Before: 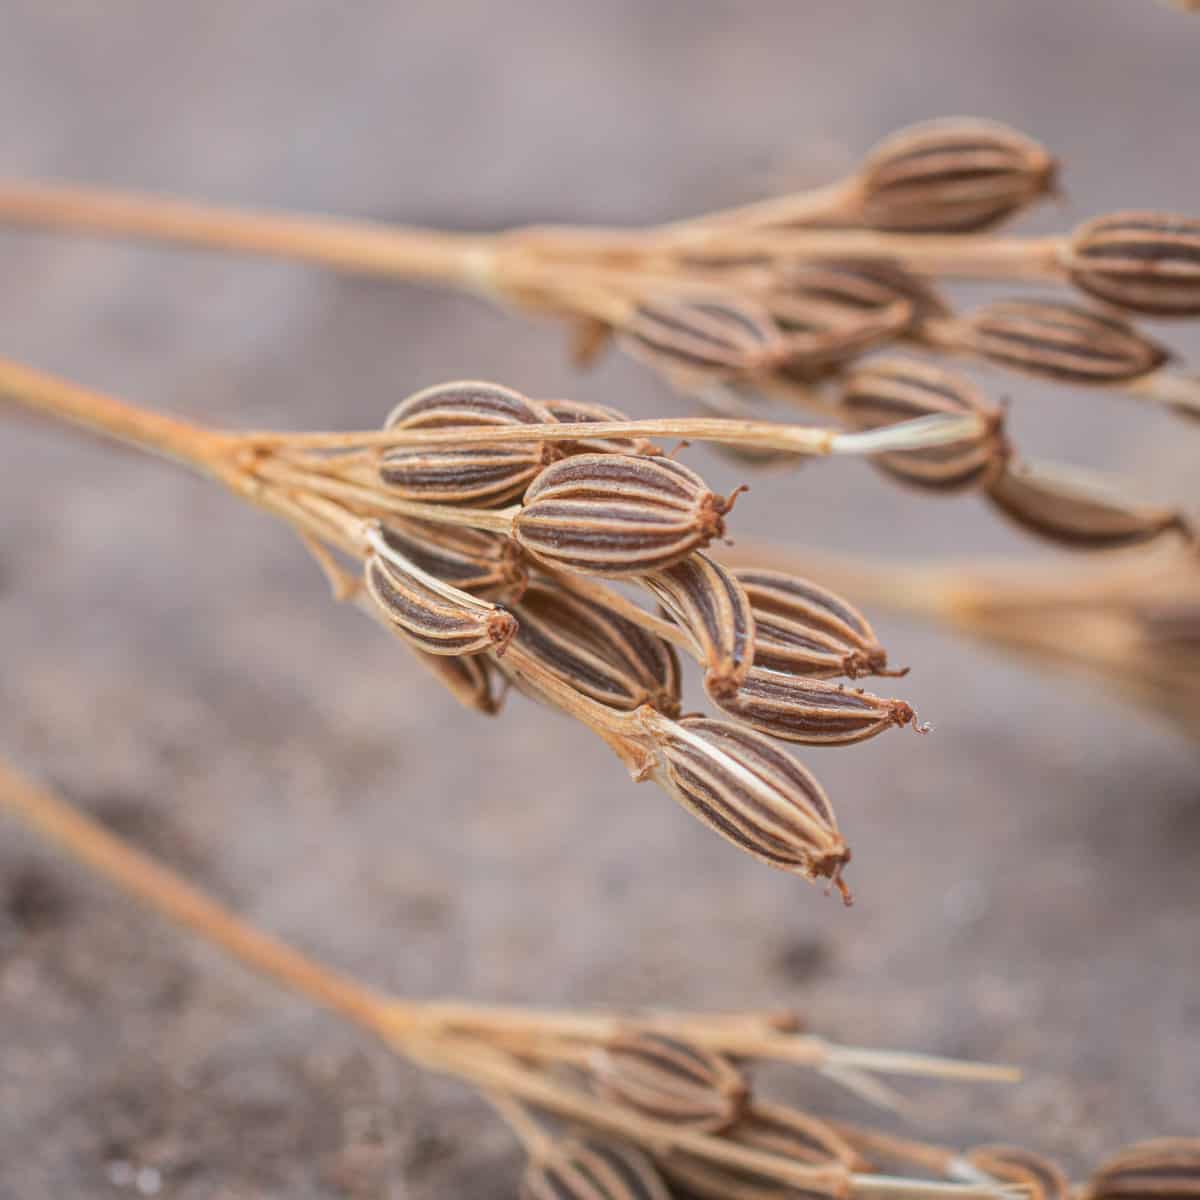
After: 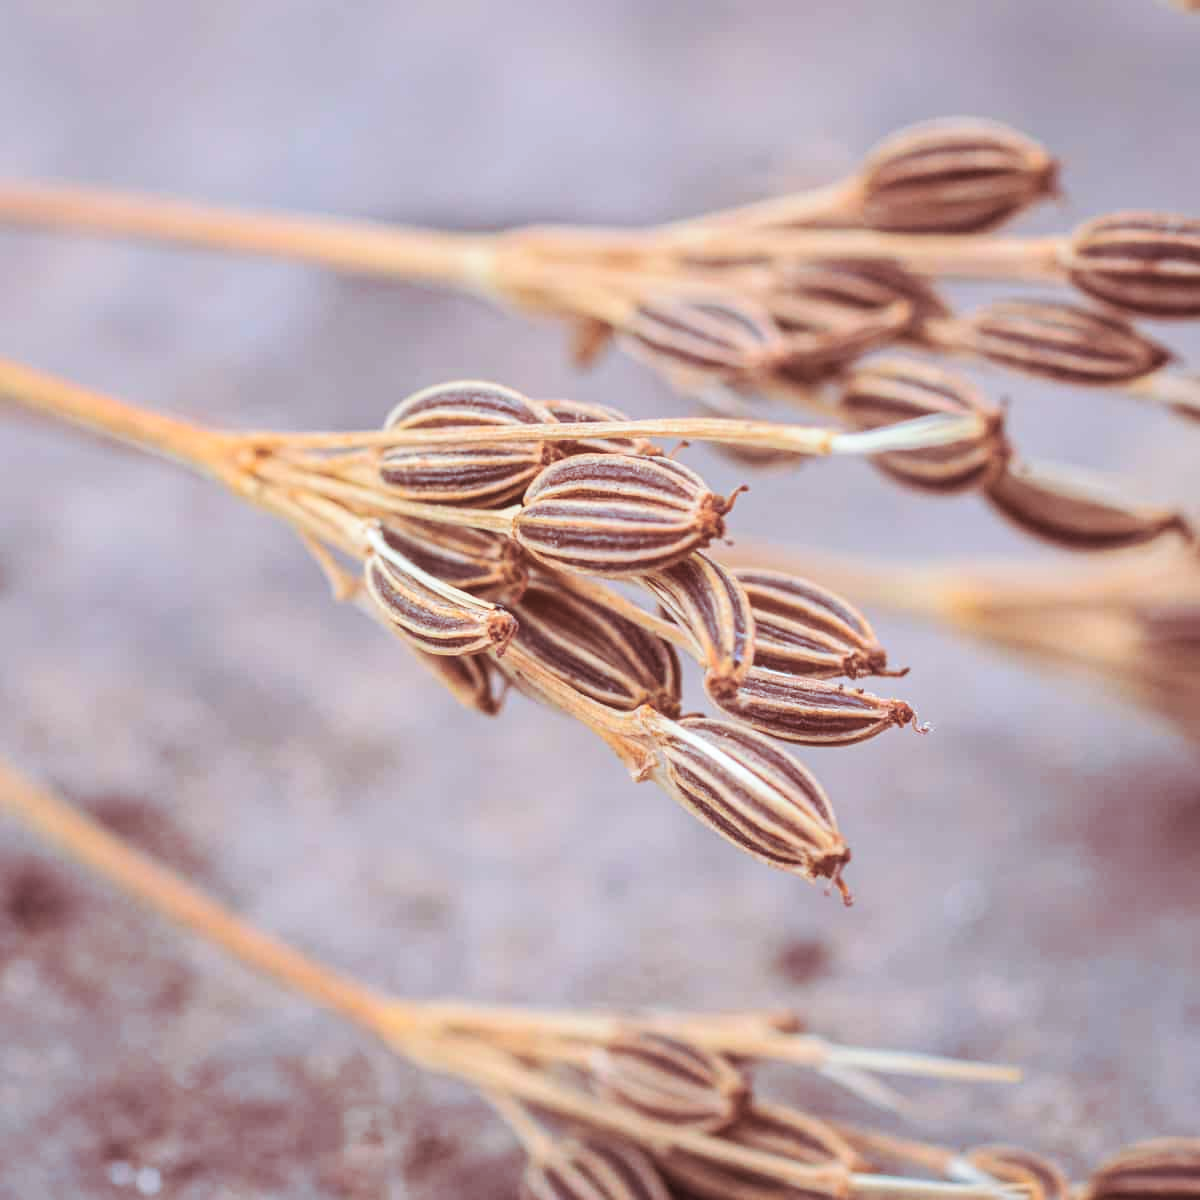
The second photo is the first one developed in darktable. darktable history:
contrast brightness saturation: contrast 0.2, brightness 0.16, saturation 0.22
white balance: red 0.954, blue 1.079
split-toning: on, module defaults
